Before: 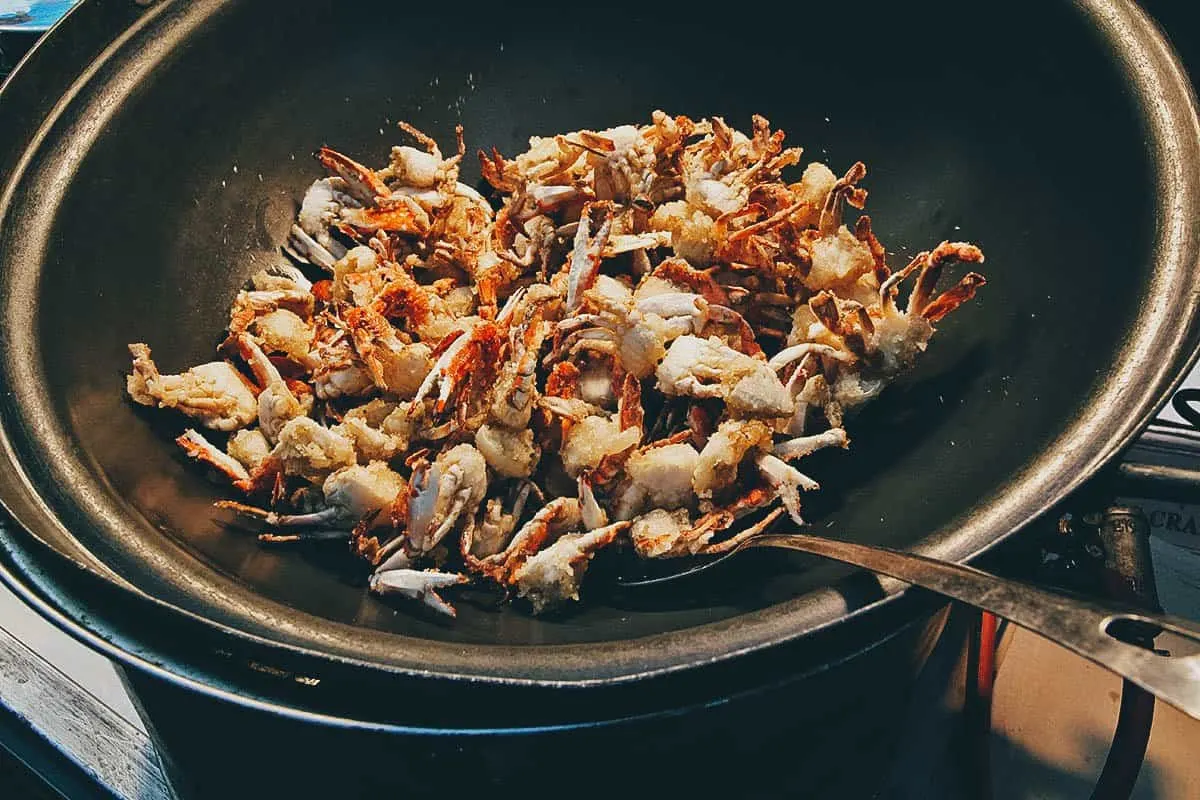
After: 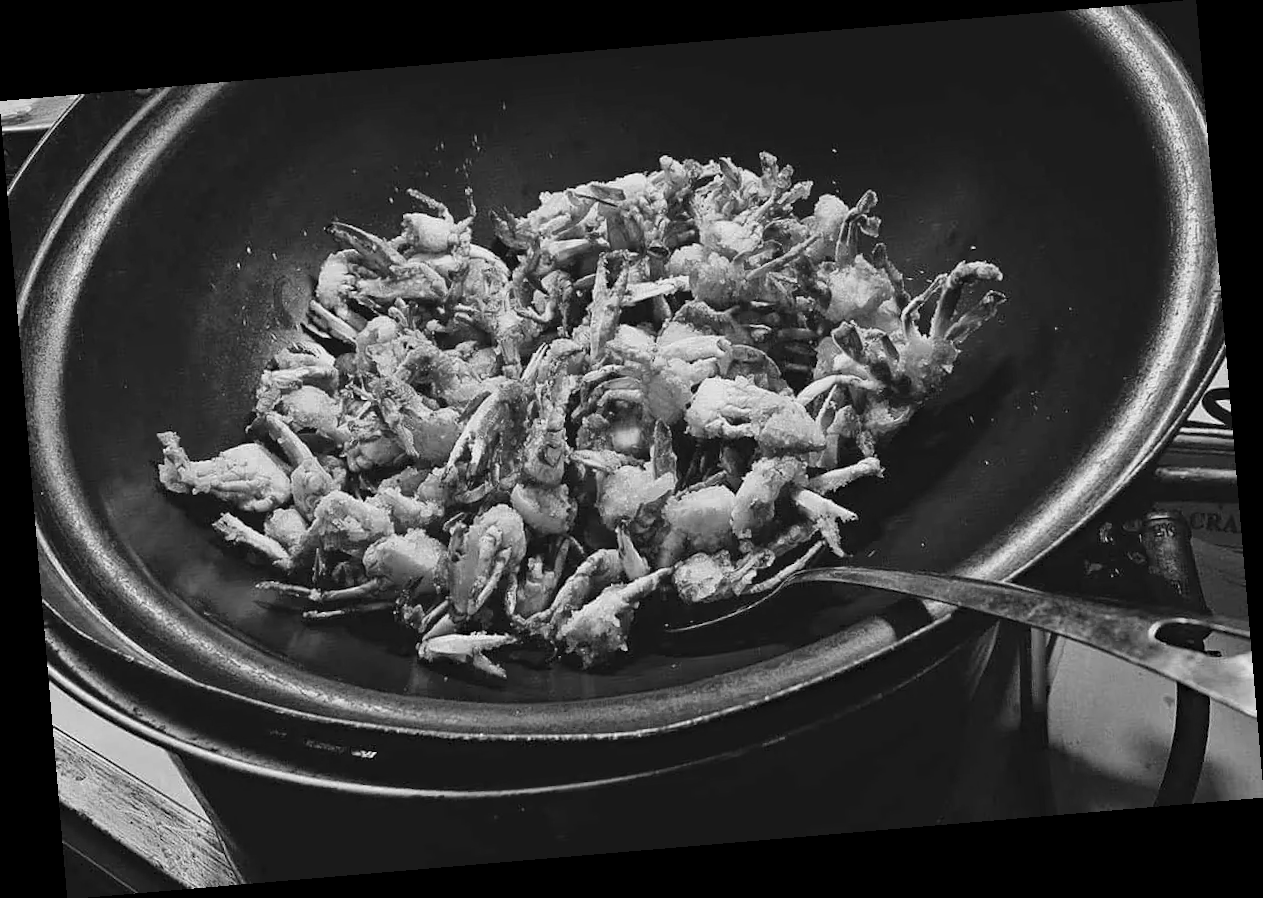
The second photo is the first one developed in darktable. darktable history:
haze removal: compatibility mode true, adaptive false
monochrome: a 1.94, b -0.638
rotate and perspective: rotation -4.86°, automatic cropping off
white balance: emerald 1
